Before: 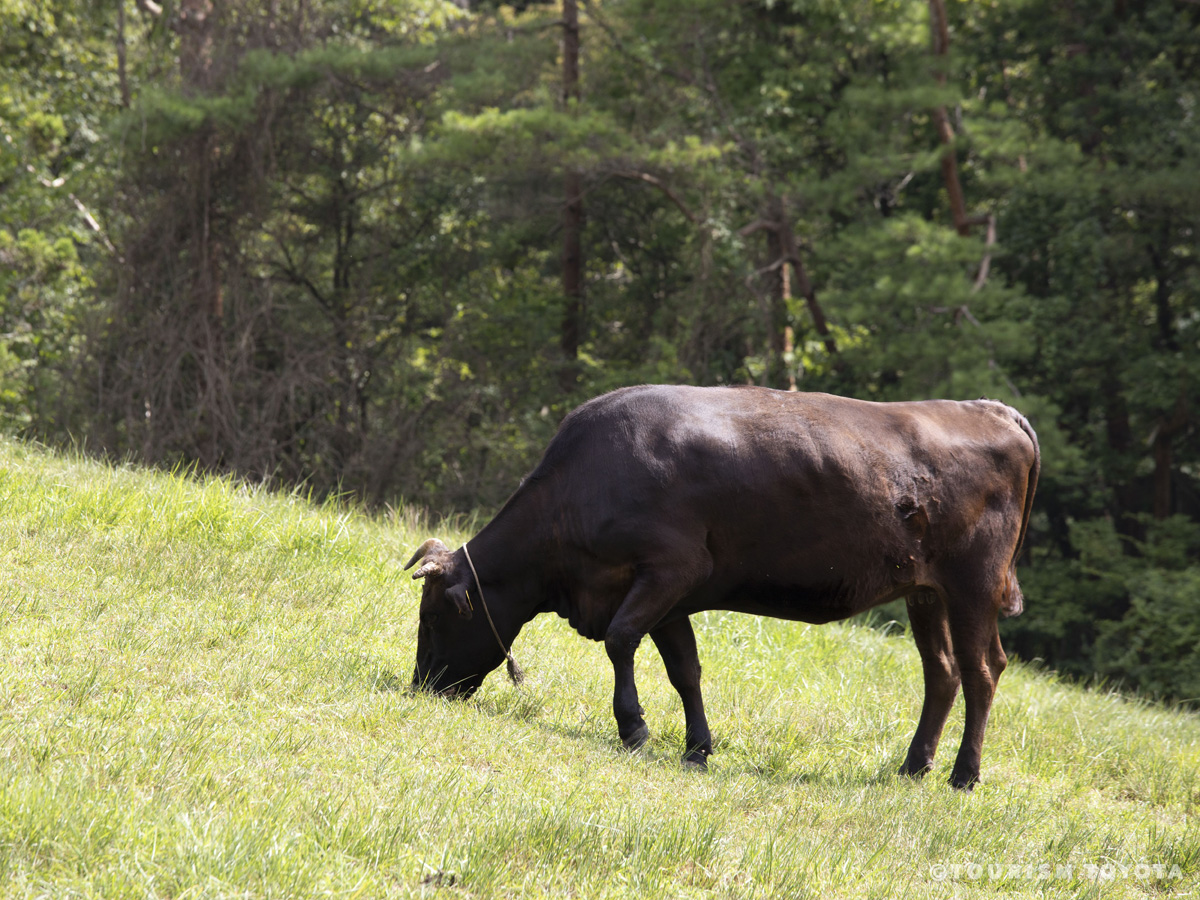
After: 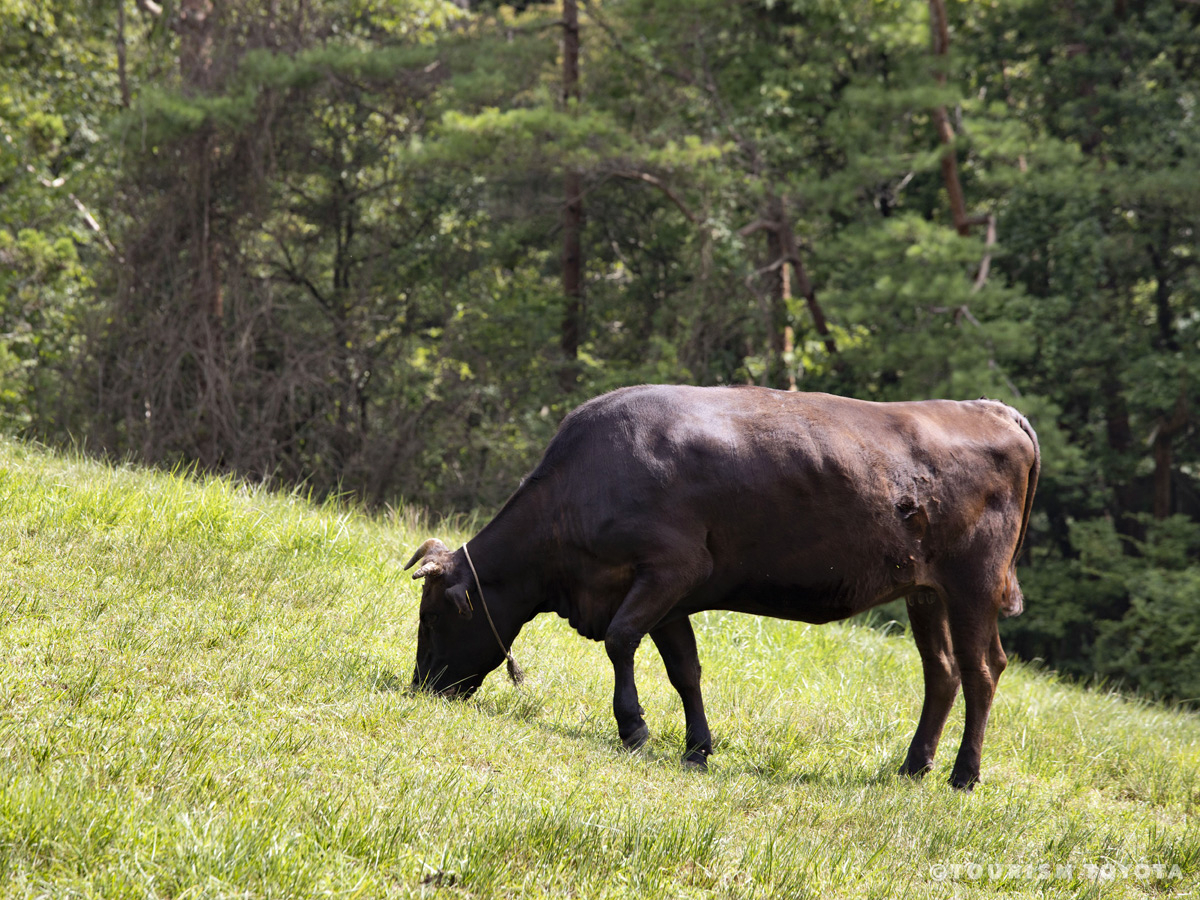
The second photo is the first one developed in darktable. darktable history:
shadows and highlights: shadows 52.42, soften with gaussian
haze removal: compatibility mode true, adaptive false
